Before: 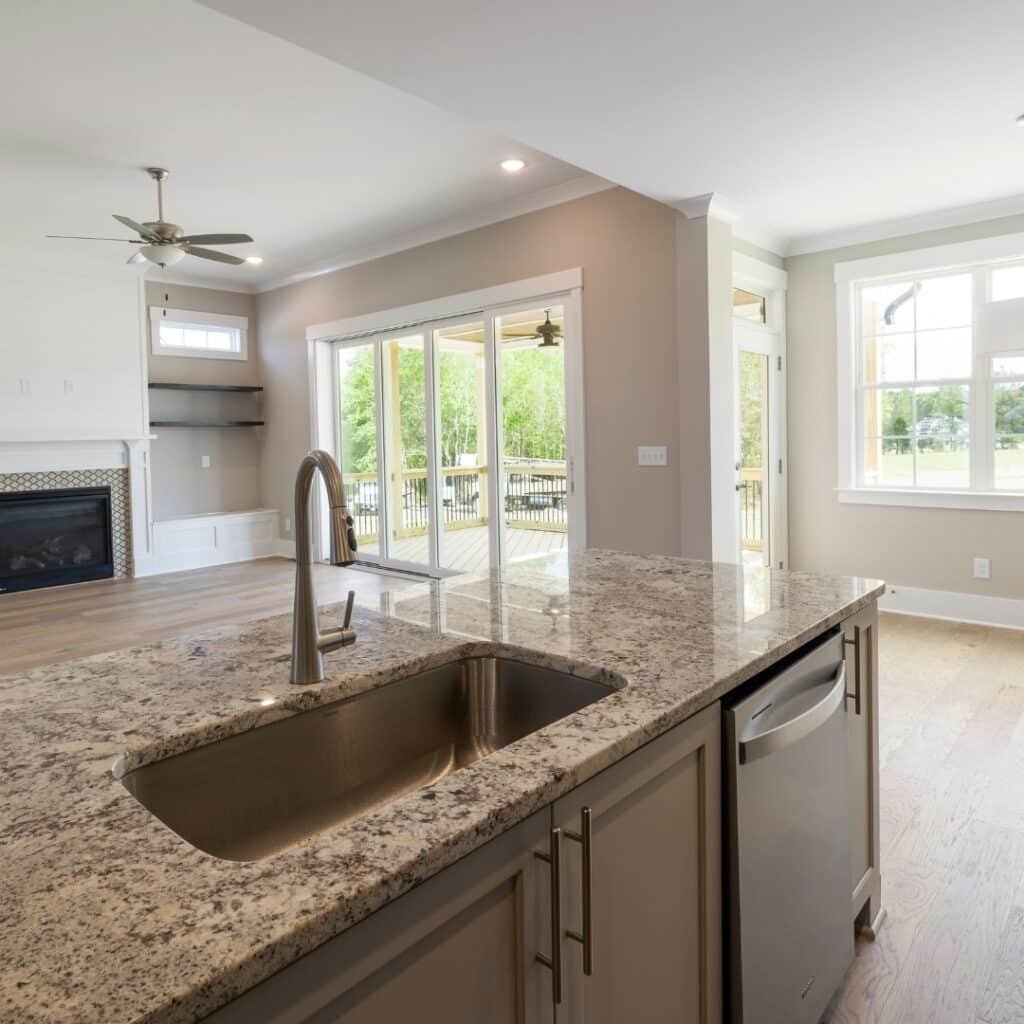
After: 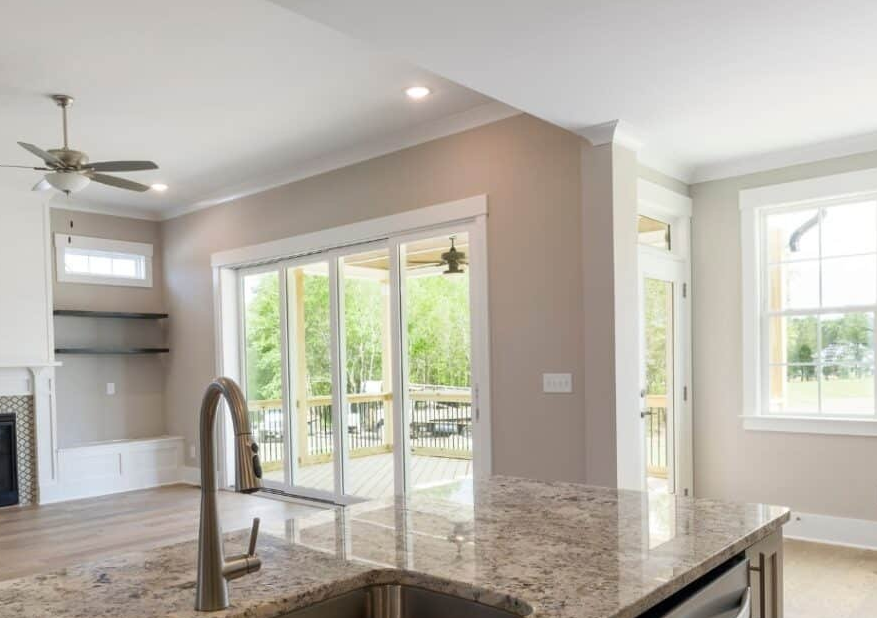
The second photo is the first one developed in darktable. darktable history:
crop and rotate: left 9.345%, top 7.22%, right 4.982%, bottom 32.331%
